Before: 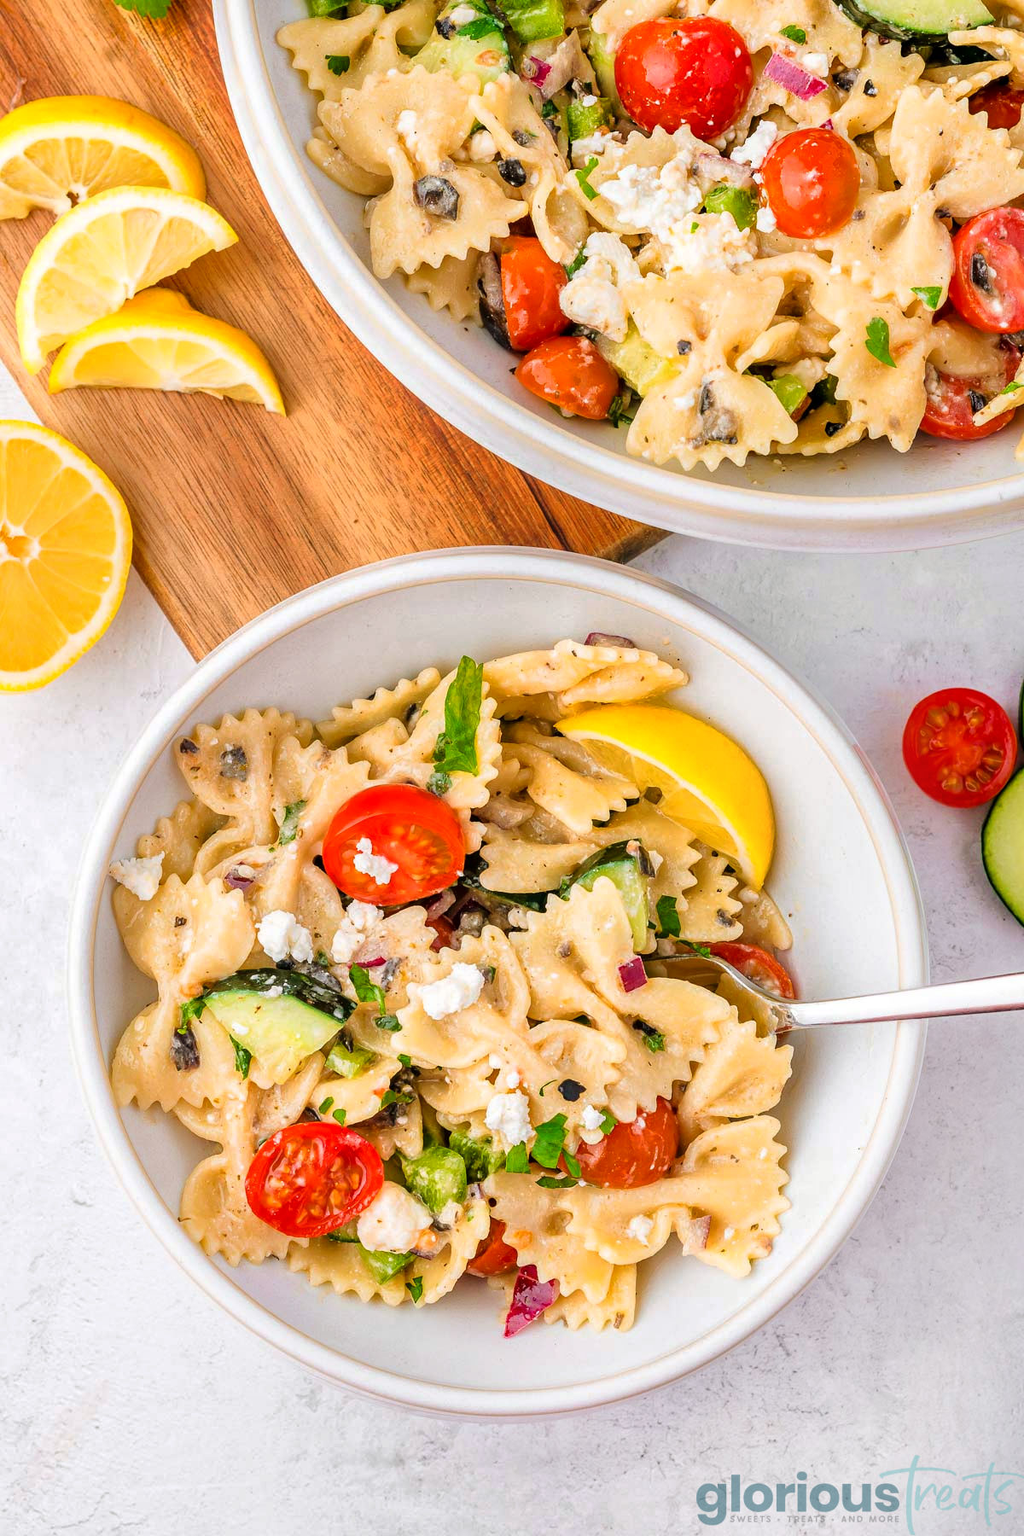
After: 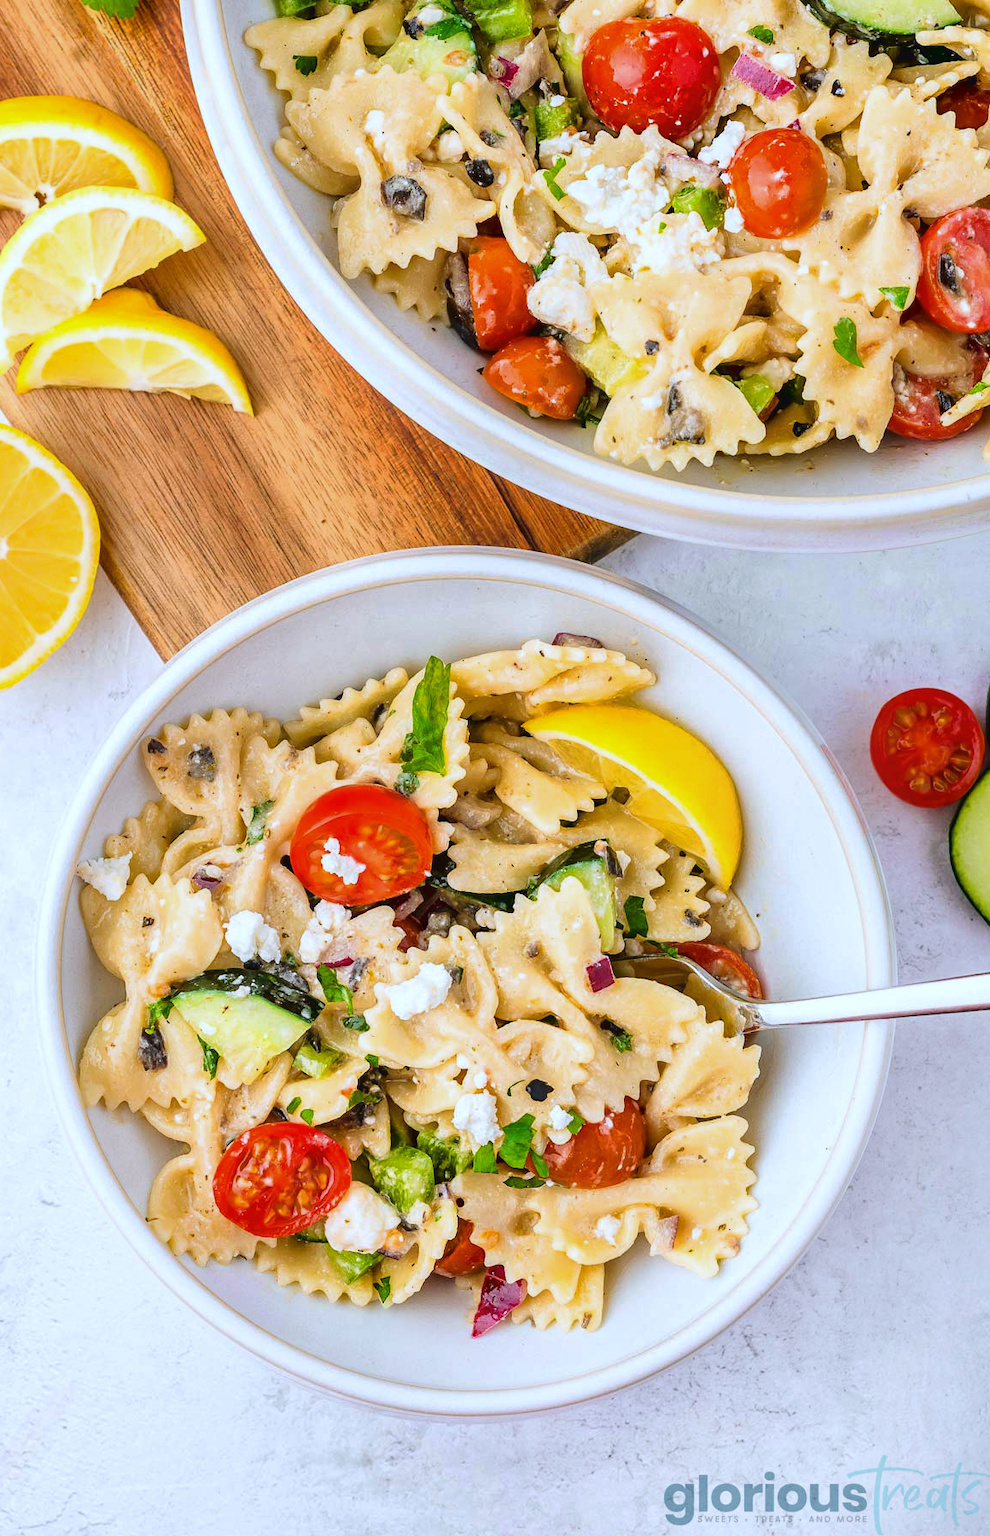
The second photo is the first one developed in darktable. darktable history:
tone curve: curves: ch0 [(0, 0.032) (0.181, 0.152) (0.751, 0.762) (1, 1)], color space Lab, linked channels, preserve colors none
crop and rotate: left 3.238%
white balance: red 0.924, blue 1.095
